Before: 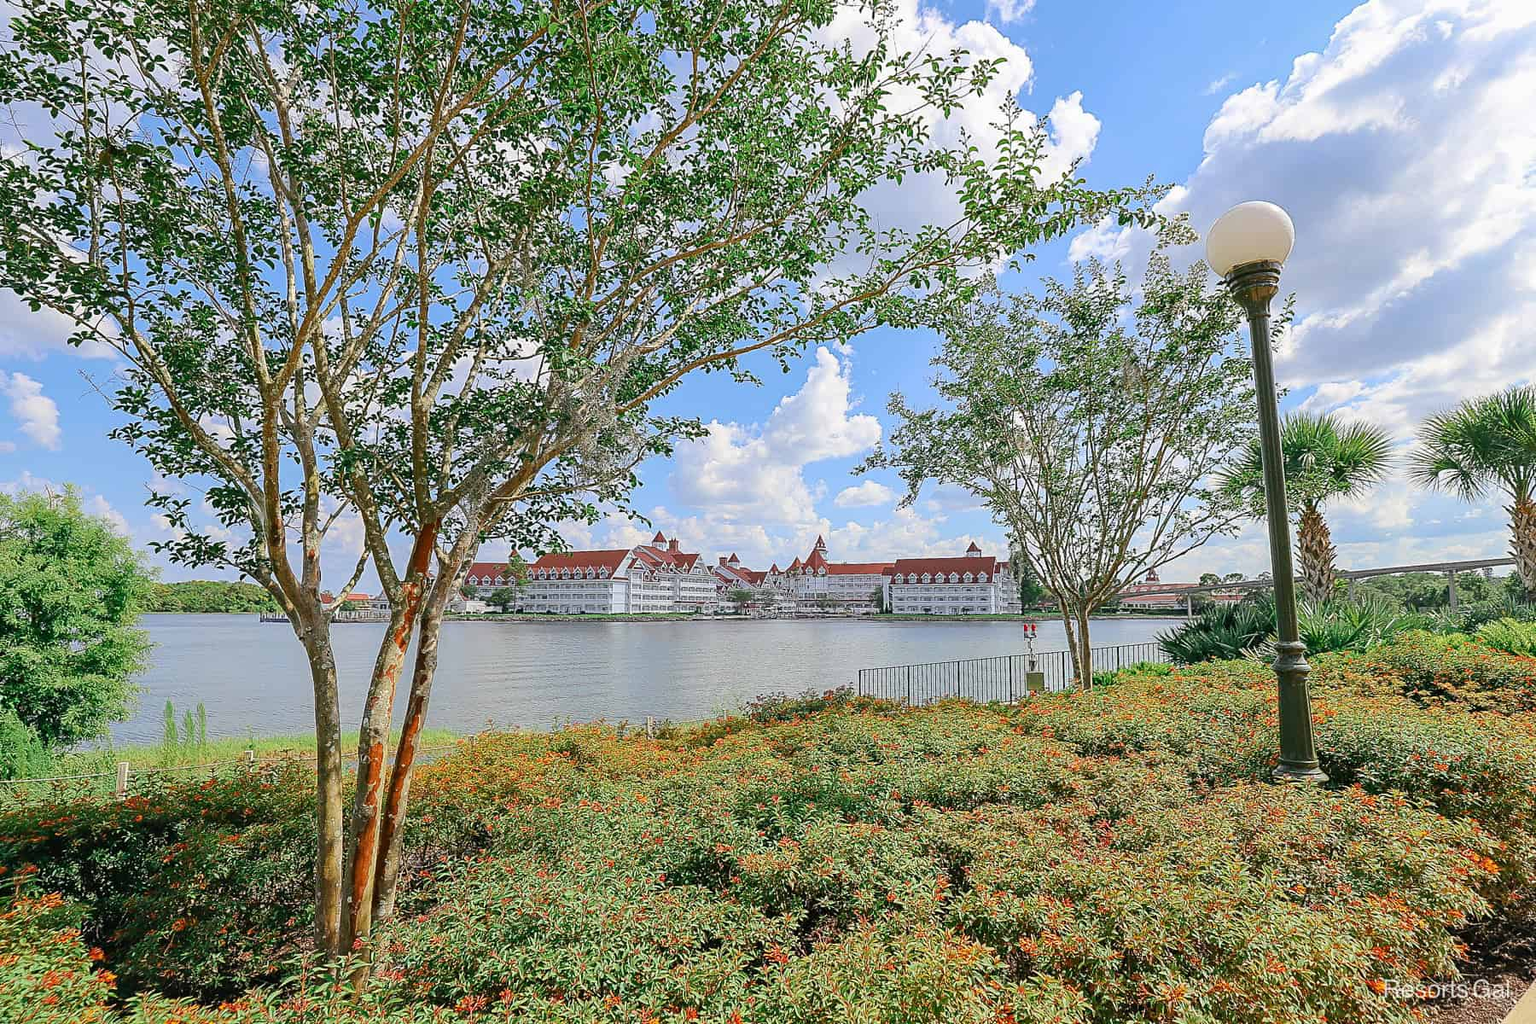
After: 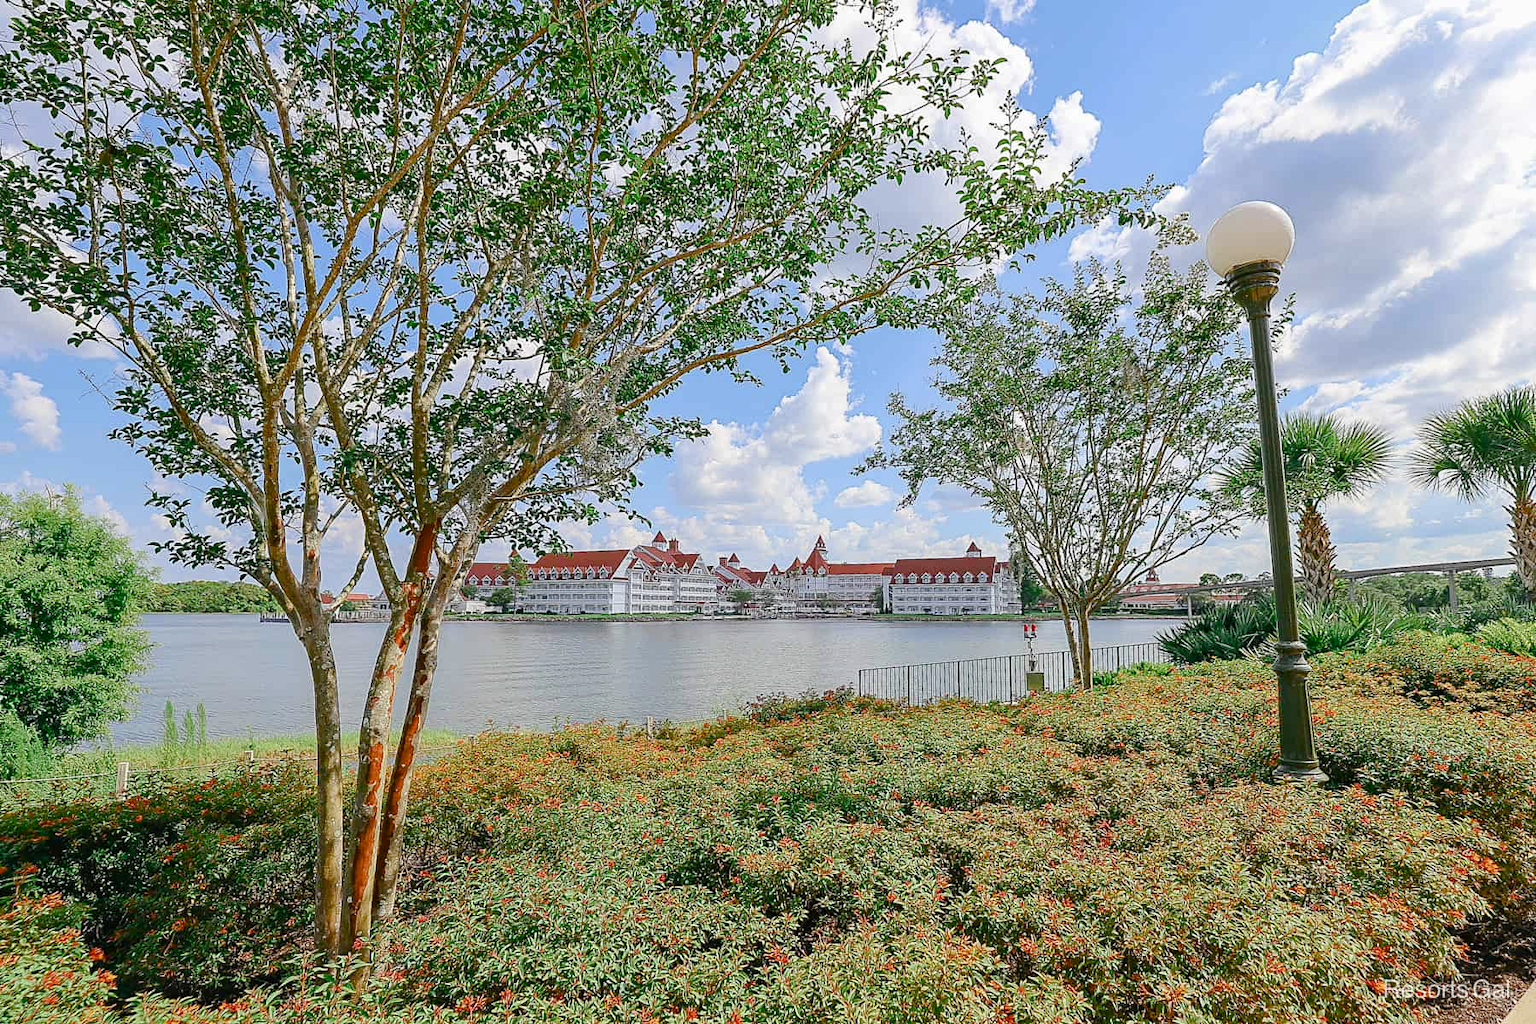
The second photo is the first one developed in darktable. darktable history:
color balance rgb: perceptual saturation grading › global saturation 20%, perceptual saturation grading › highlights -49.842%, perceptual saturation grading › shadows 24.306%, global vibrance 9.836%
